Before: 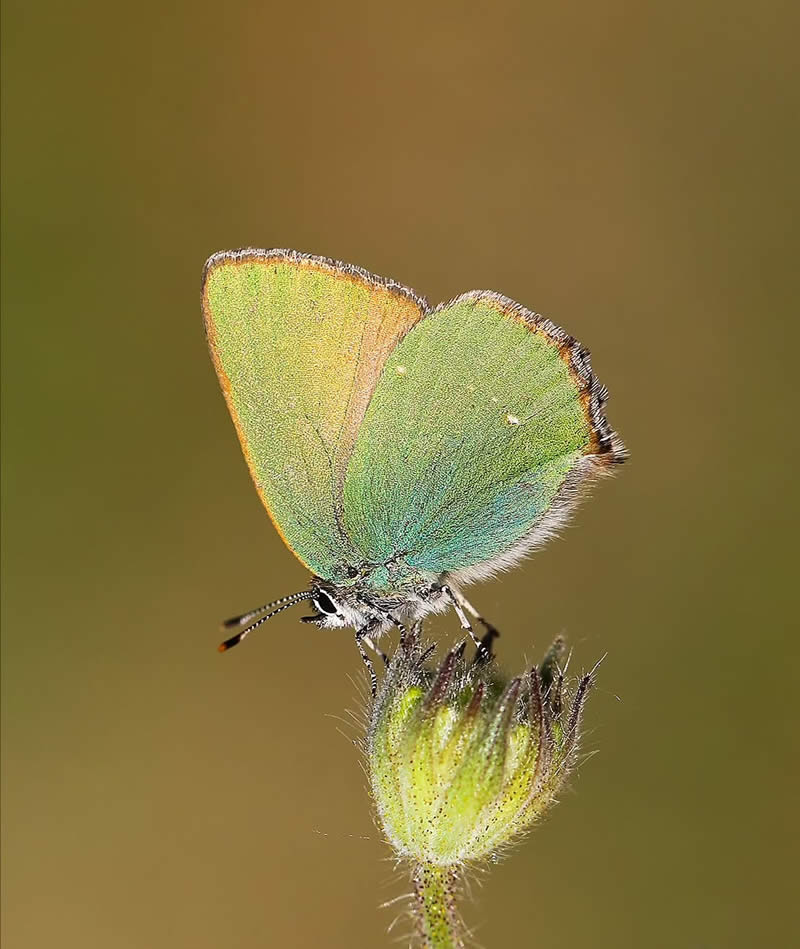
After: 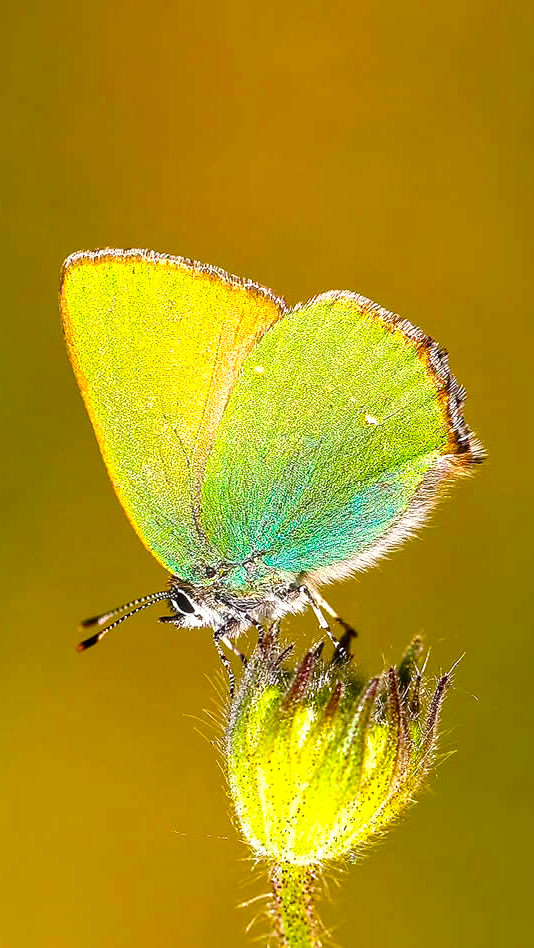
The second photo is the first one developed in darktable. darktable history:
local contrast: on, module defaults
color balance rgb: linear chroma grading › global chroma 40.716%, perceptual saturation grading › global saturation 35.139%, perceptual saturation grading › highlights -29.892%, perceptual saturation grading › shadows 35.718%, global vibrance 29.703%
exposure: exposure 0.648 EV, compensate highlight preservation false
crop and rotate: left 17.839%, right 15.36%
